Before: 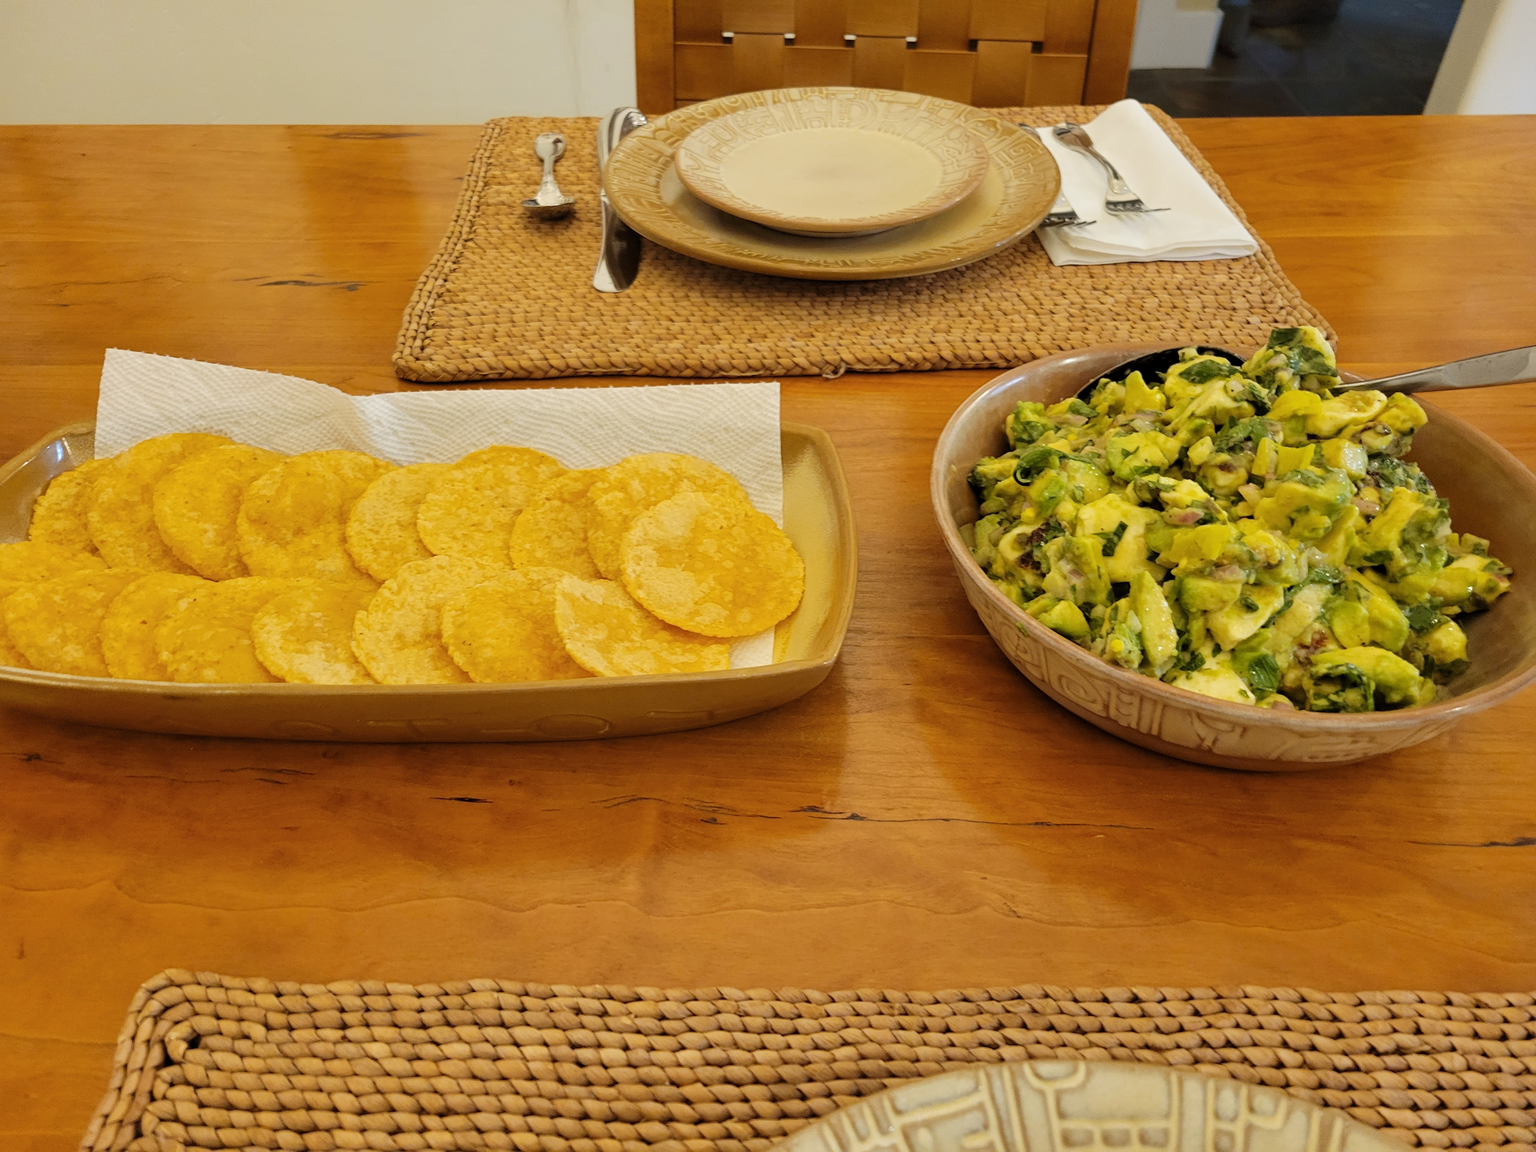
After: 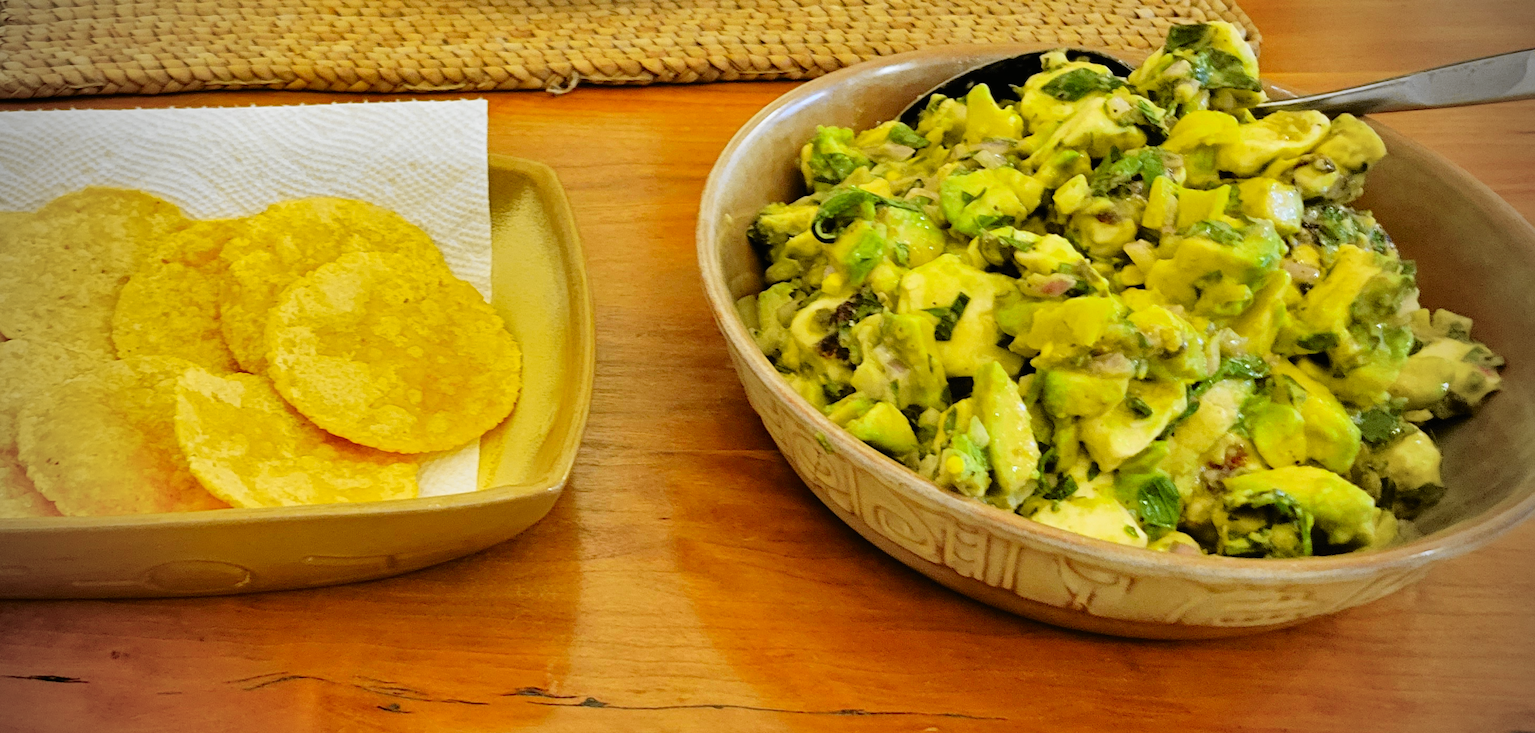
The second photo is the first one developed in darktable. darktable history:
crop and rotate: left 27.938%, top 27.046%, bottom 27.046%
vignetting: fall-off start 75%, brightness -0.692, width/height ratio 1.084
shadows and highlights: low approximation 0.01, soften with gaussian
tone curve: curves: ch0 [(0, 0.008) (0.107, 0.091) (0.278, 0.351) (0.457, 0.562) (0.628, 0.738) (0.839, 0.909) (0.998, 0.978)]; ch1 [(0, 0) (0.437, 0.408) (0.474, 0.479) (0.502, 0.5) (0.527, 0.519) (0.561, 0.575) (0.608, 0.665) (0.669, 0.748) (0.859, 0.899) (1, 1)]; ch2 [(0, 0) (0.33, 0.301) (0.421, 0.443) (0.473, 0.498) (0.502, 0.504) (0.522, 0.527) (0.549, 0.583) (0.644, 0.703) (1, 1)], color space Lab, independent channels, preserve colors none
white balance: red 0.948, green 1.02, blue 1.176
